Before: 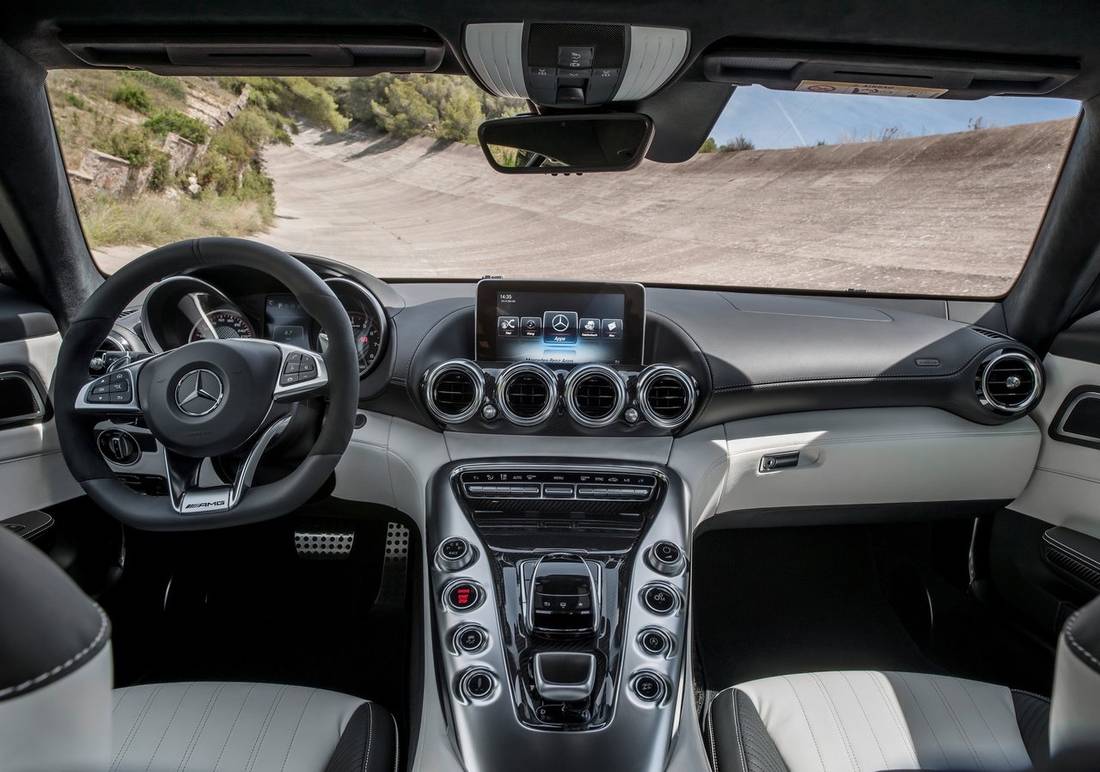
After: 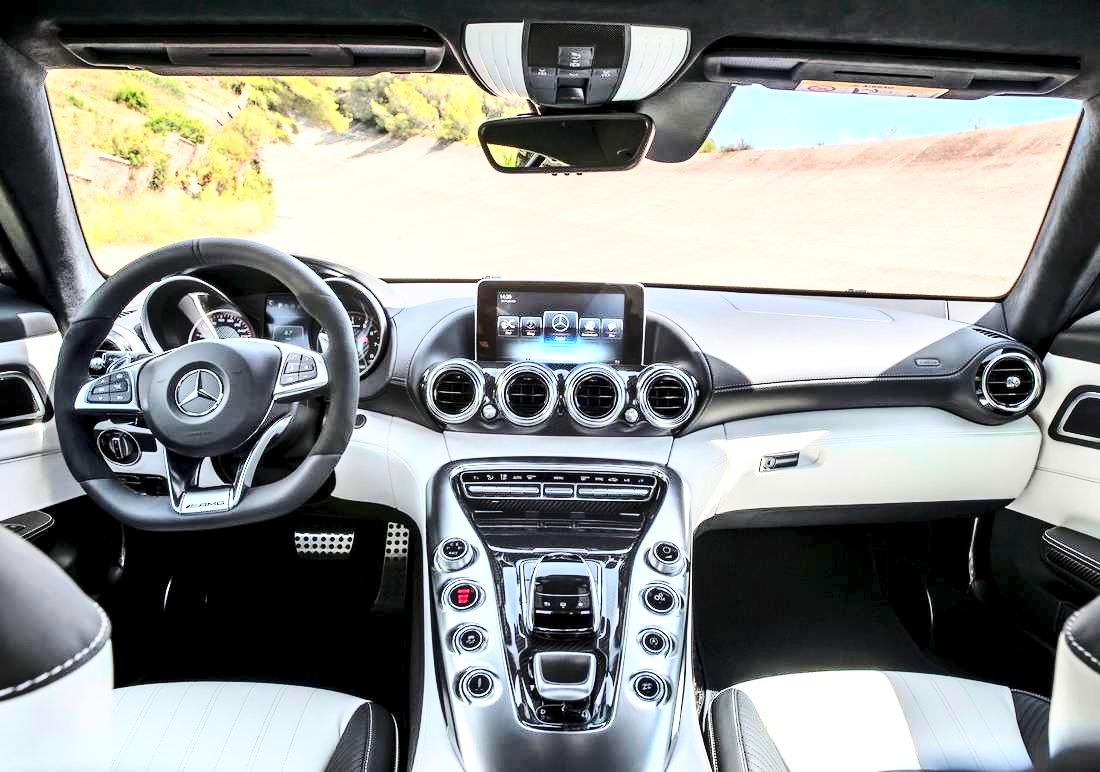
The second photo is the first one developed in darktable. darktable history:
base curve: curves: ch0 [(0, 0) (0.028, 0.03) (0.121, 0.232) (0.46, 0.748) (0.859, 0.968) (1, 1)], preserve colors average RGB
exposure: black level correction 0.001, exposure 1.116 EV, compensate exposure bias true, compensate highlight preservation false
contrast brightness saturation: contrast 0.204, brightness 0.162, saturation 0.221
